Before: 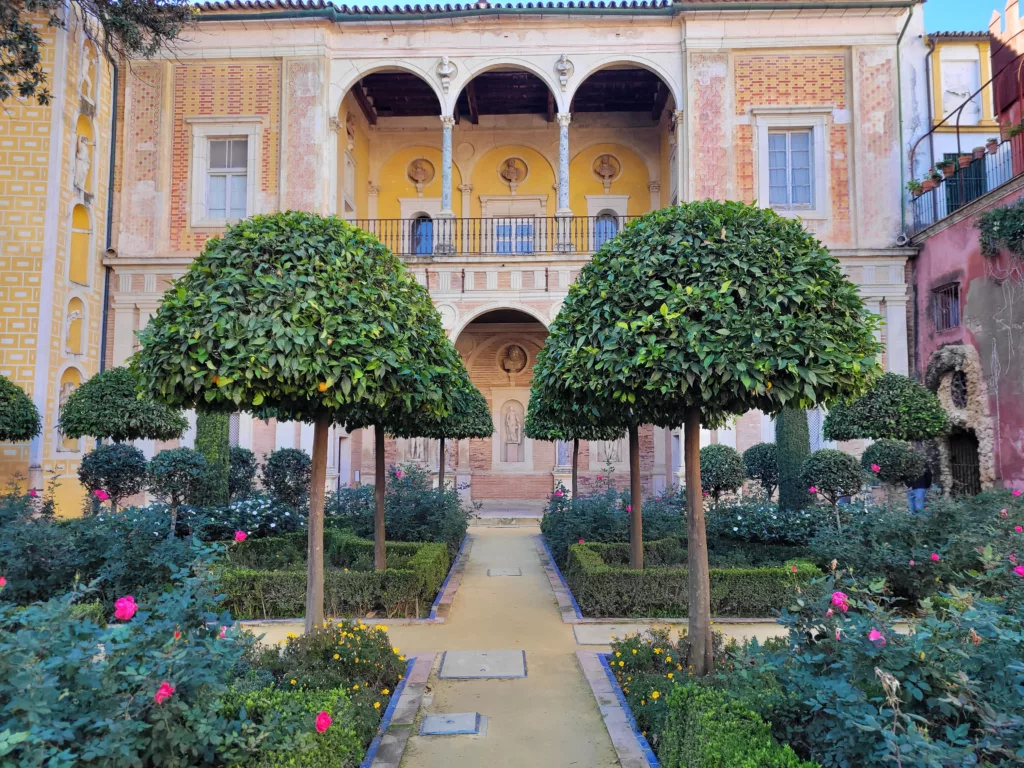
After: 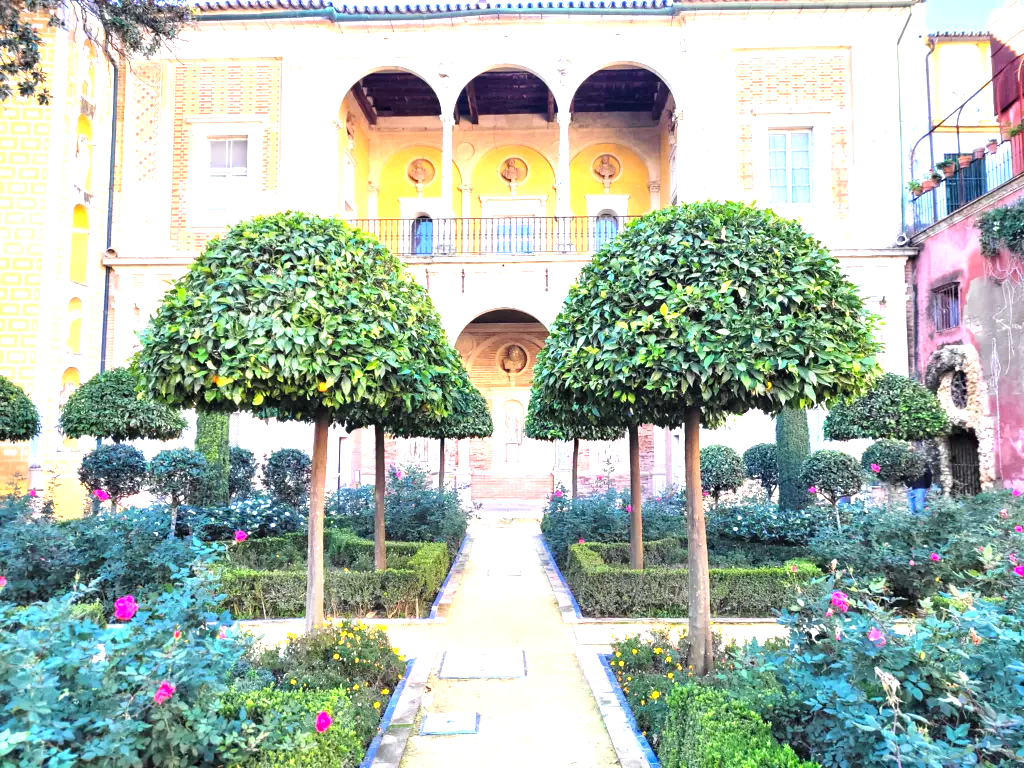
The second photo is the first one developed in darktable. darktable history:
exposure: exposure 0.766 EV, compensate highlight preservation false
levels: levels [0, 0.374, 0.749]
local contrast: mode bilateral grid, contrast 100, coarseness 100, detail 91%, midtone range 0.2
